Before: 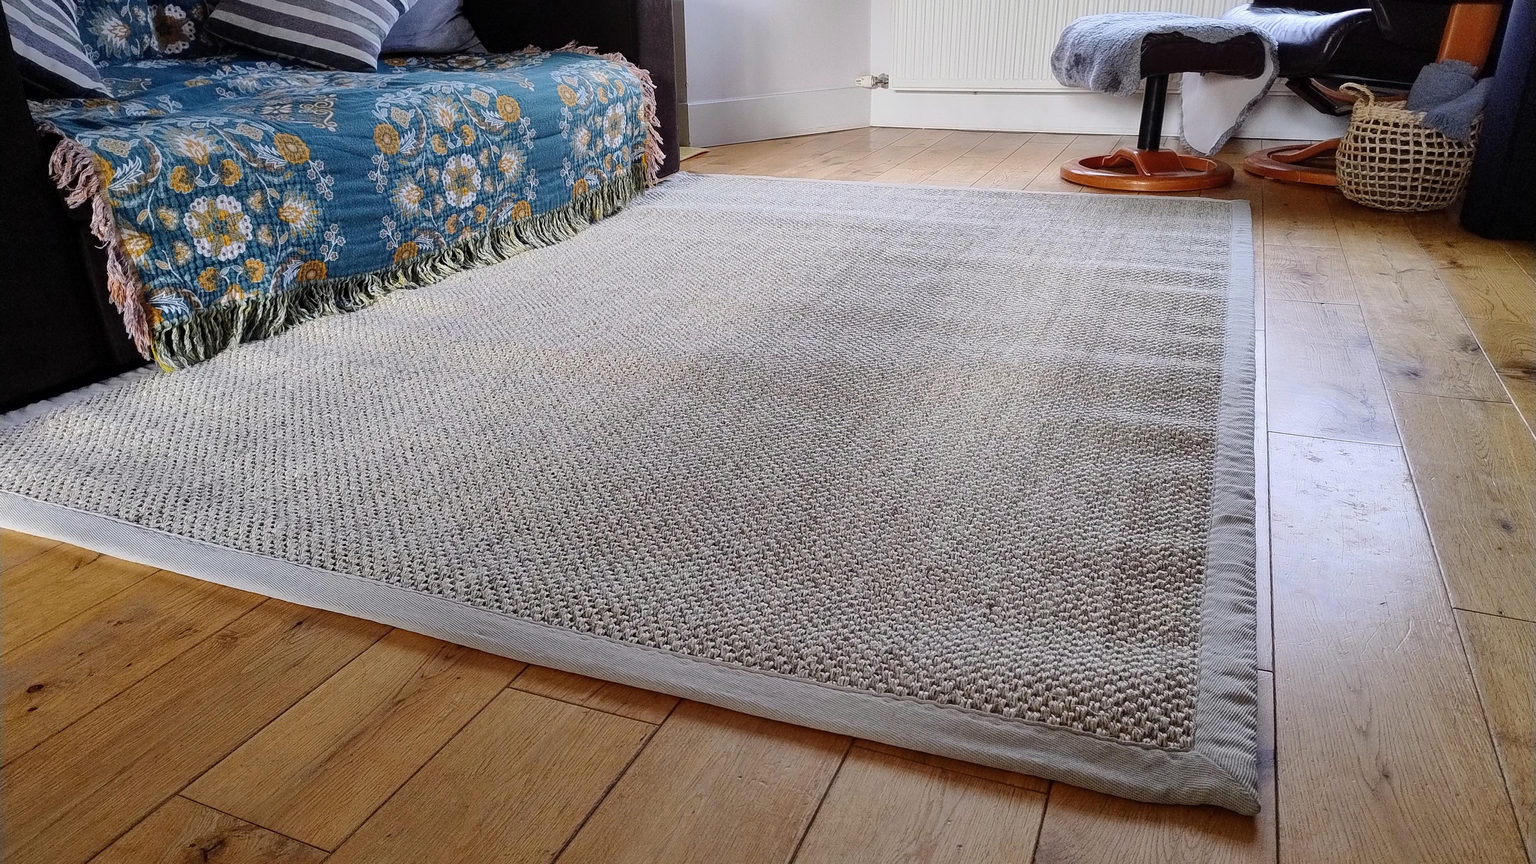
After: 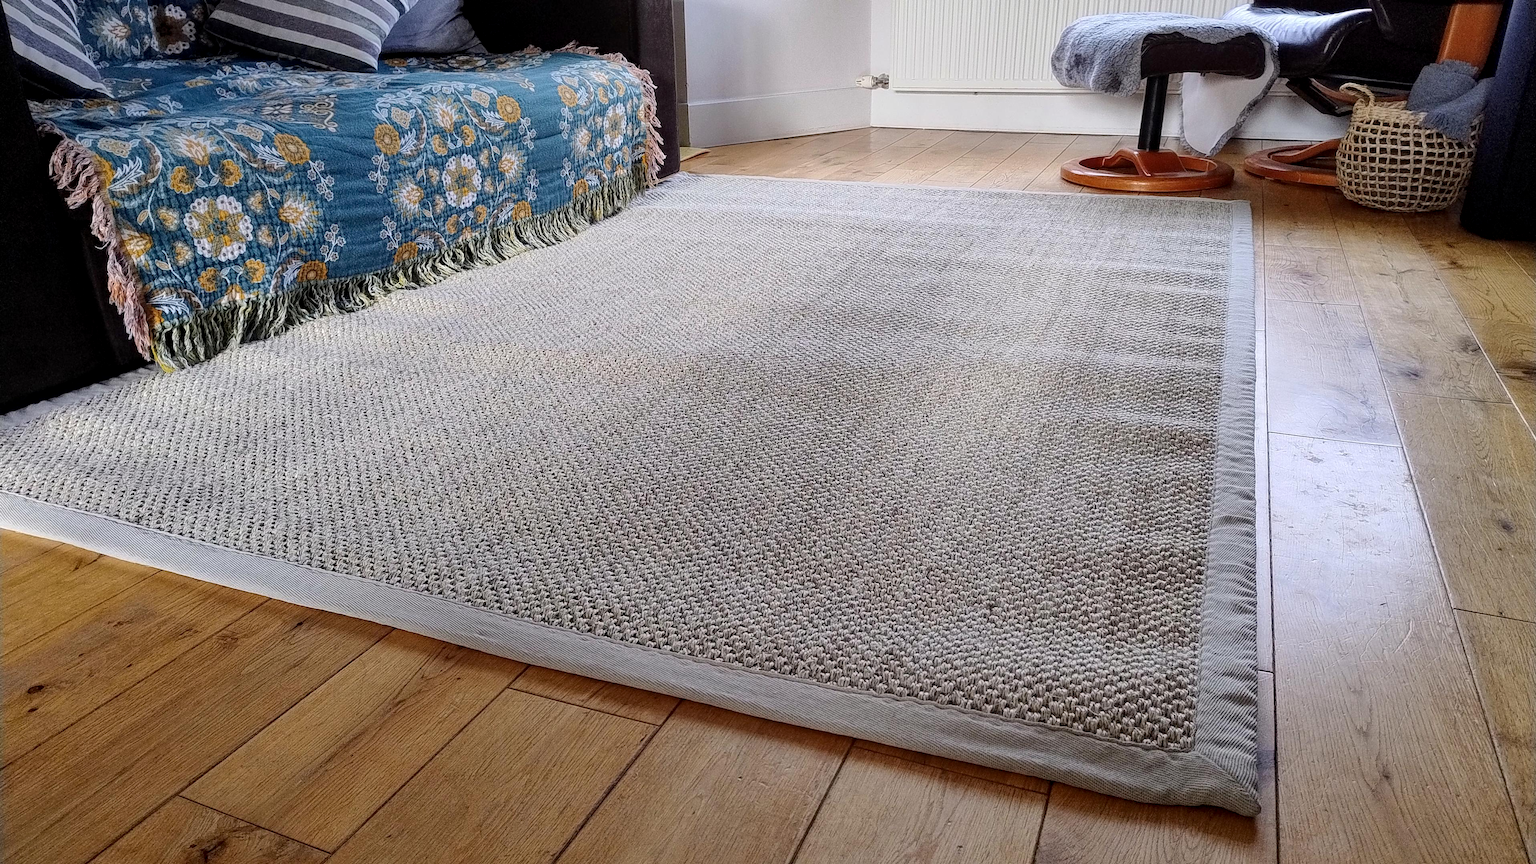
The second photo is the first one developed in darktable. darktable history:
exposure: compensate exposure bias true
local contrast: highlights 102%, shadows 99%, detail 132%, midtone range 0.2
